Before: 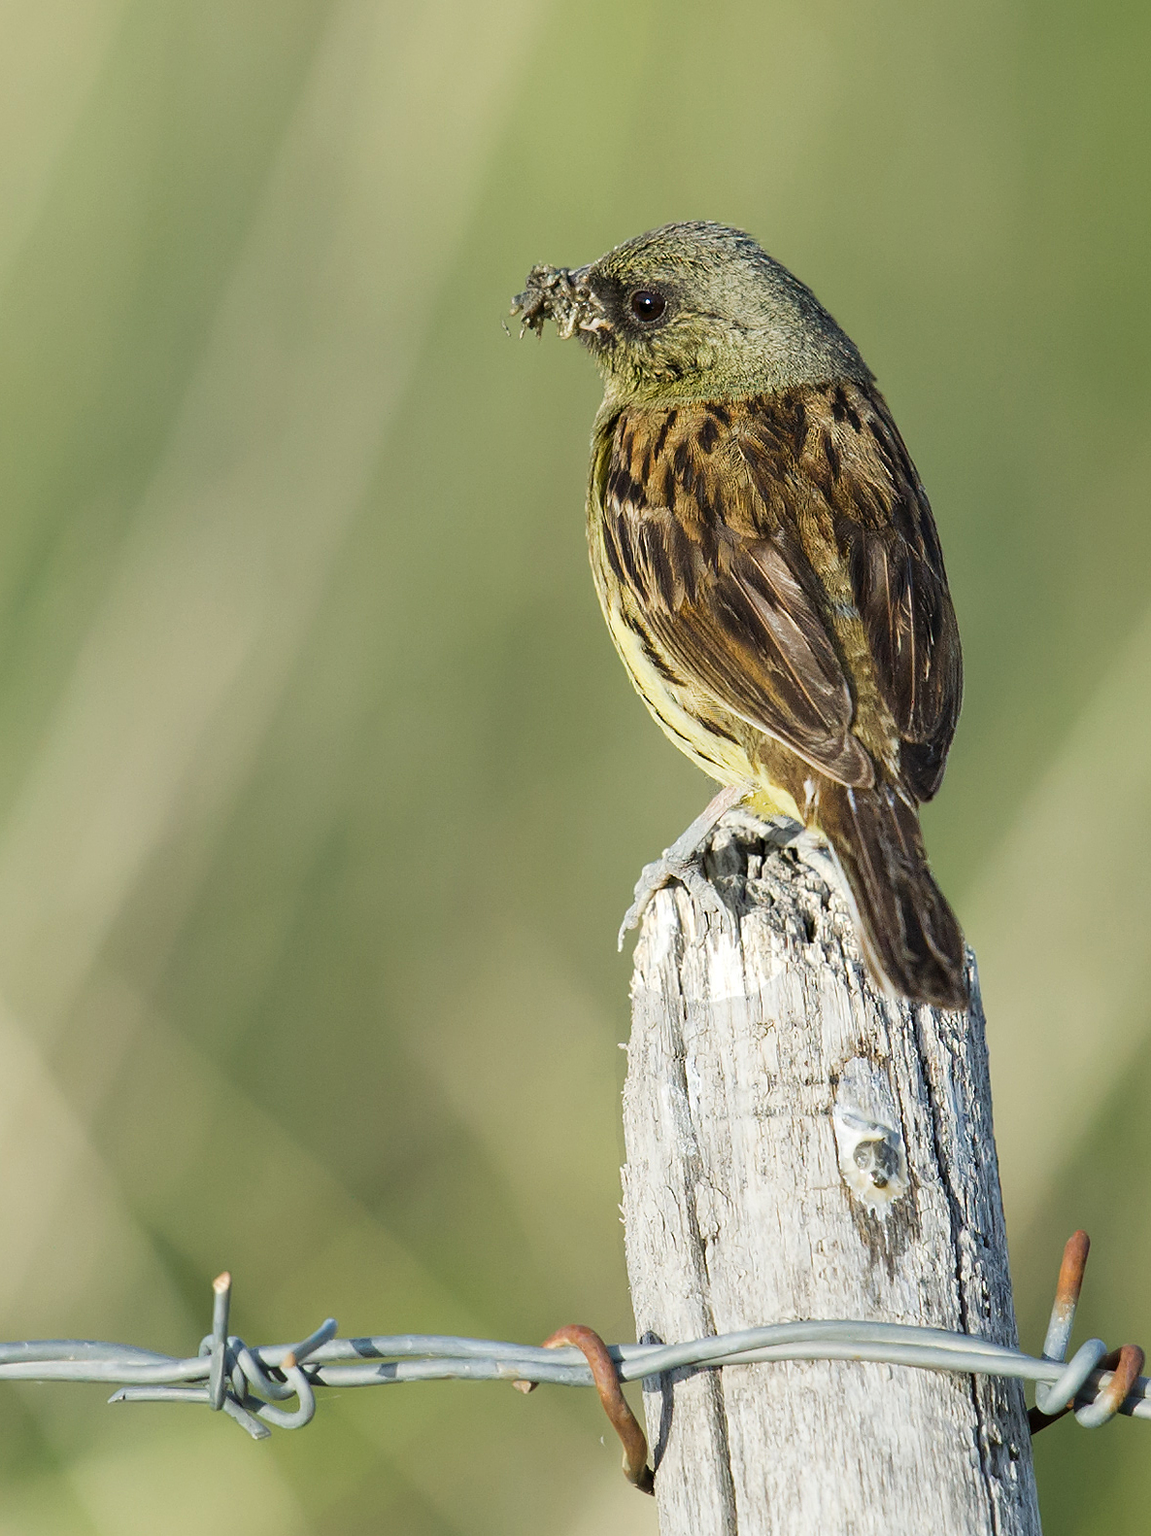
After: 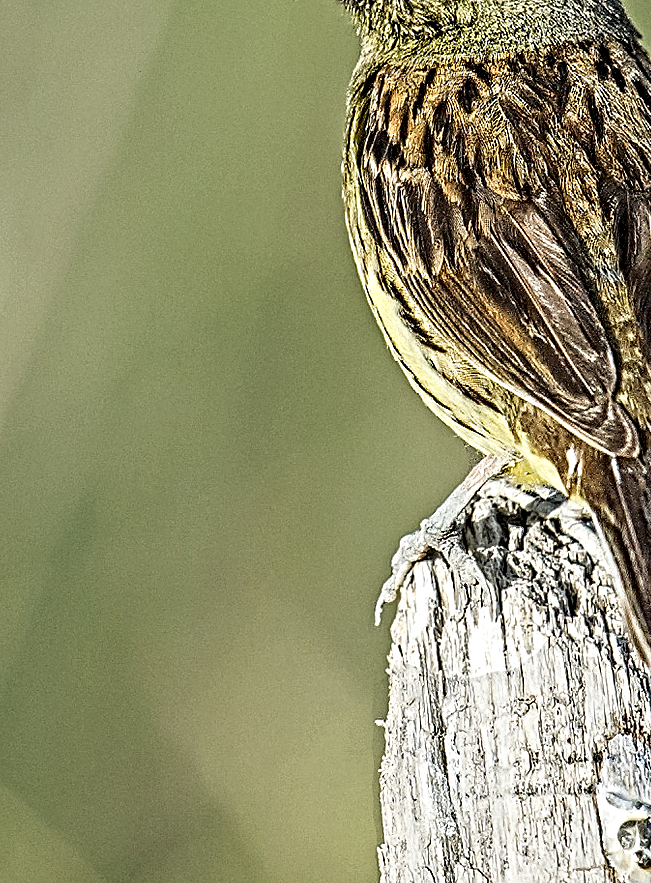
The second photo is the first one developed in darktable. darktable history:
crop and rotate: left 22.1%, top 22.438%, right 22.924%, bottom 21.691%
contrast equalizer: octaves 7, y [[0.406, 0.494, 0.589, 0.753, 0.877, 0.999], [0.5 ×6], [0.5 ×6], [0 ×6], [0 ×6]]
